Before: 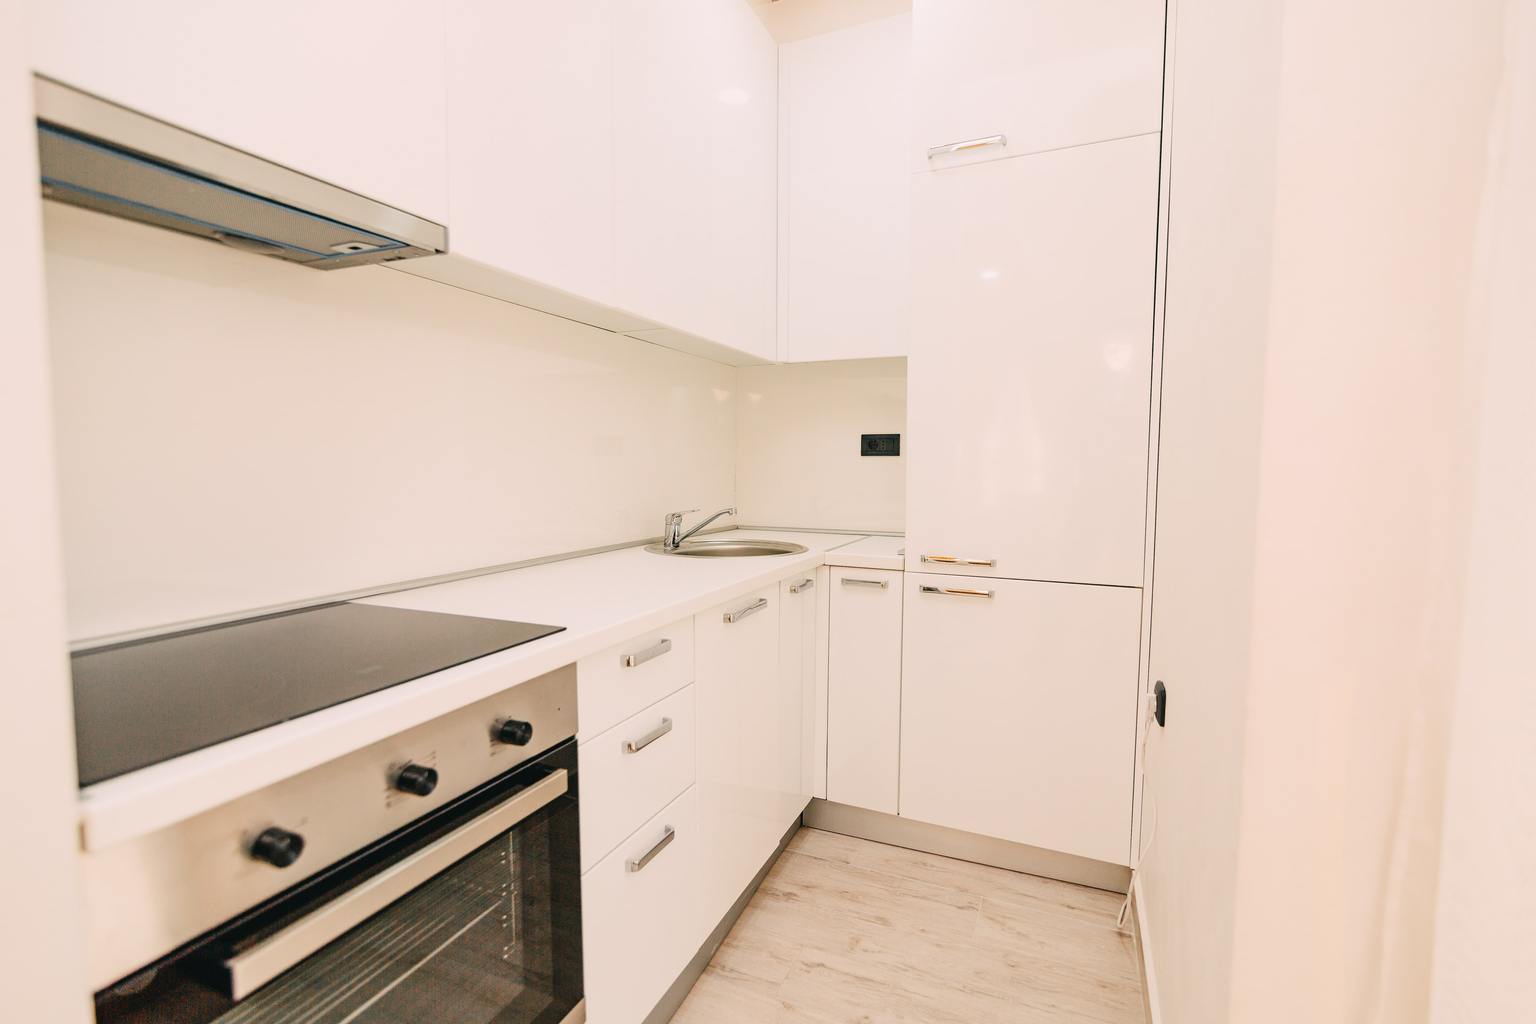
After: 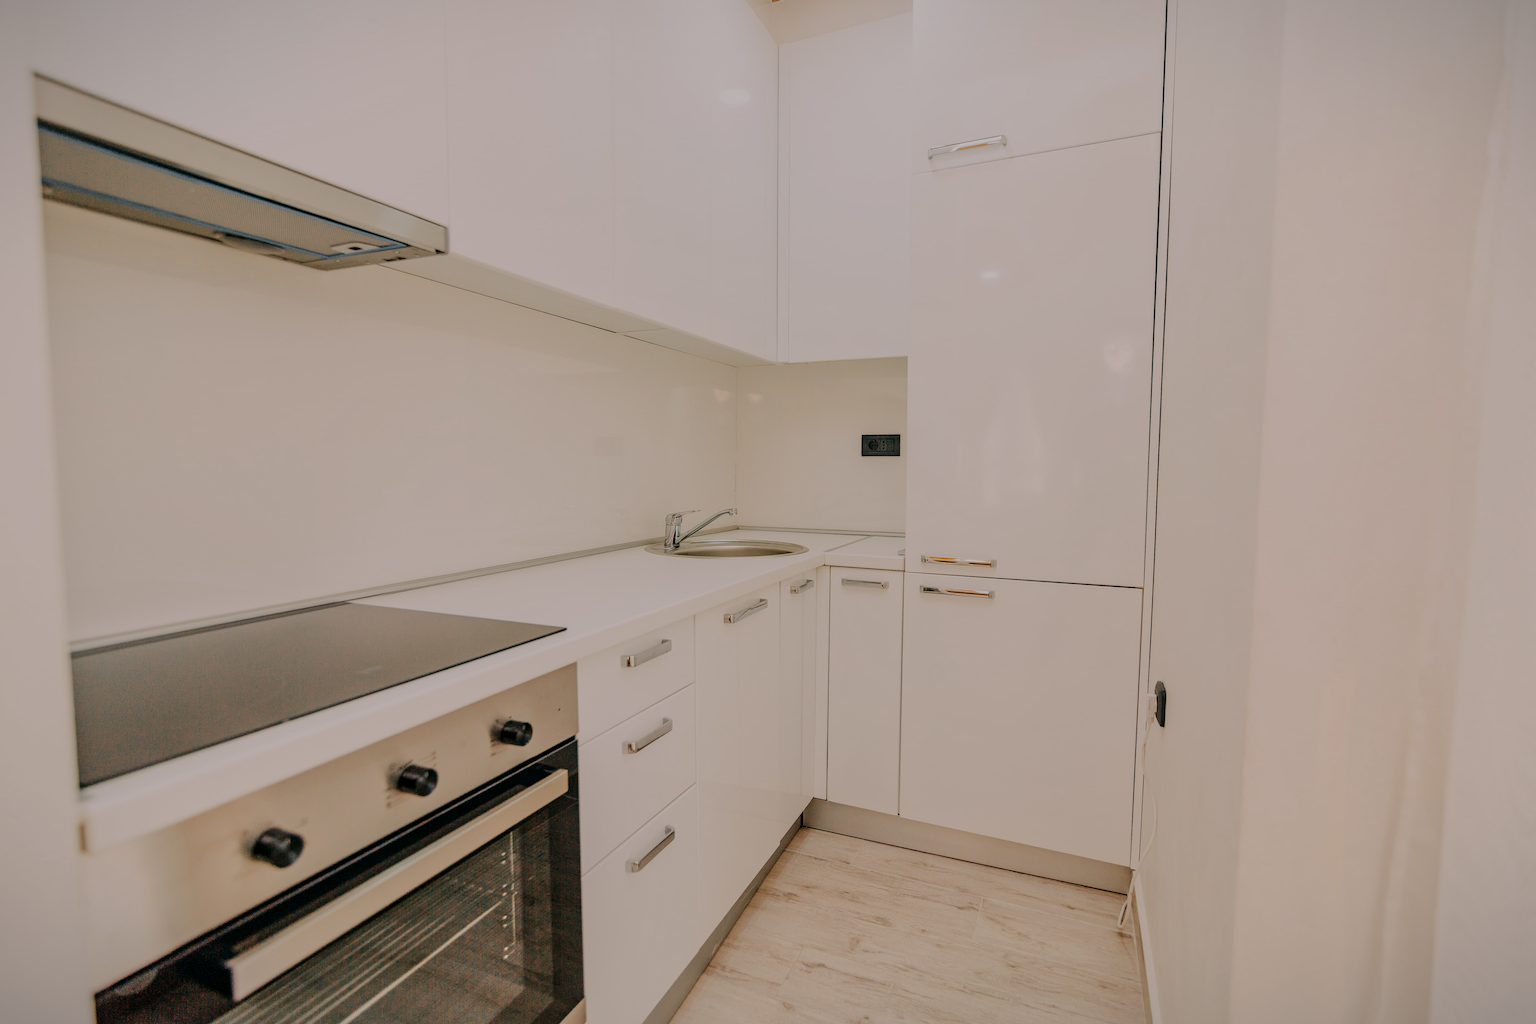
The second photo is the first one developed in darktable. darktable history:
local contrast: detail 130%
tone equalizer: -8 EV -0.002 EV, -7 EV 0.006 EV, -6 EV -0.006 EV, -5 EV 0.009 EV, -4 EV -0.042 EV, -3 EV -0.24 EV, -2 EV -0.664 EV, -1 EV -0.982 EV, +0 EV -0.987 EV, edges refinement/feathering 500, mask exposure compensation -1.57 EV, preserve details guided filter
vignetting: fall-off start 98.43%, fall-off radius 99.61%, width/height ratio 1.426, dithering 8-bit output
